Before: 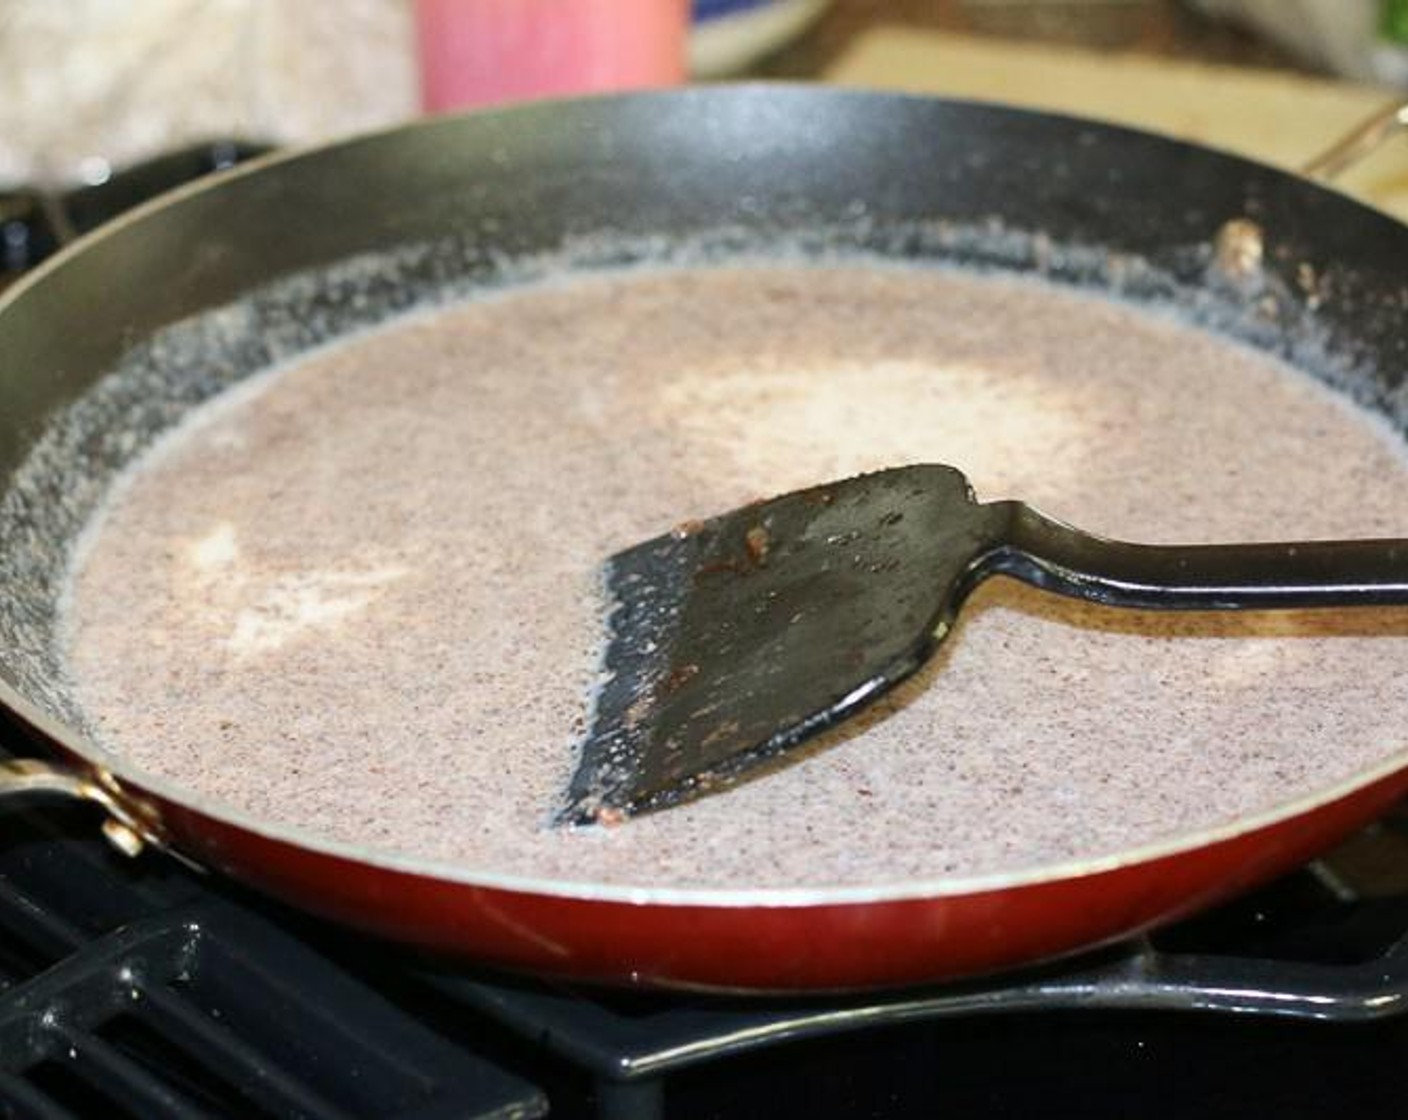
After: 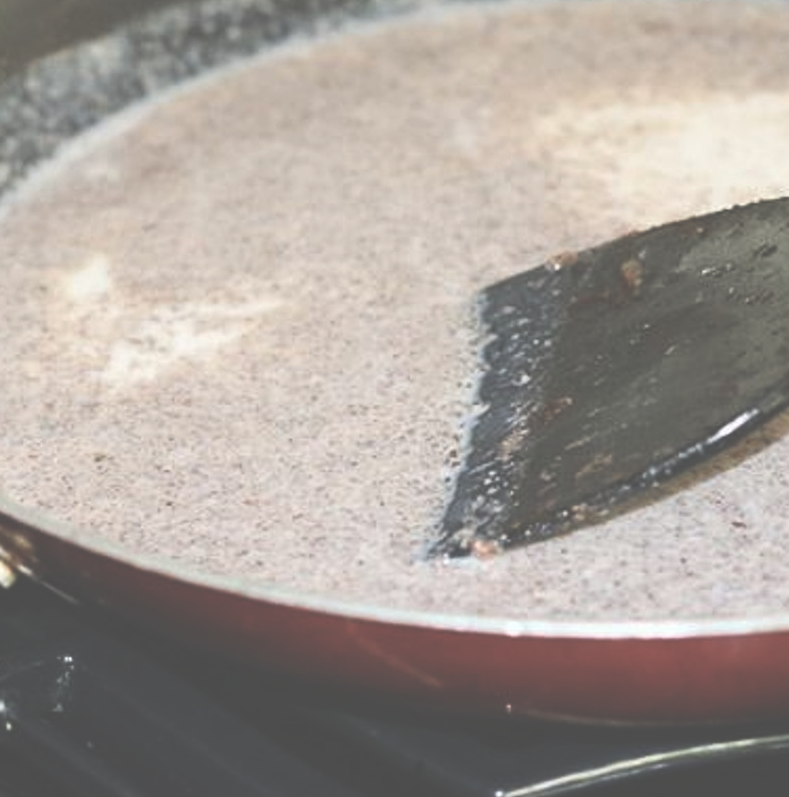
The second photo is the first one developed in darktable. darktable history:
crop: left 8.956%, top 24.016%, right 35.002%, bottom 4.802%
exposure: black level correction -0.087, compensate highlight preservation false
contrast brightness saturation: contrast 0.059, brightness -0.015, saturation -0.222
